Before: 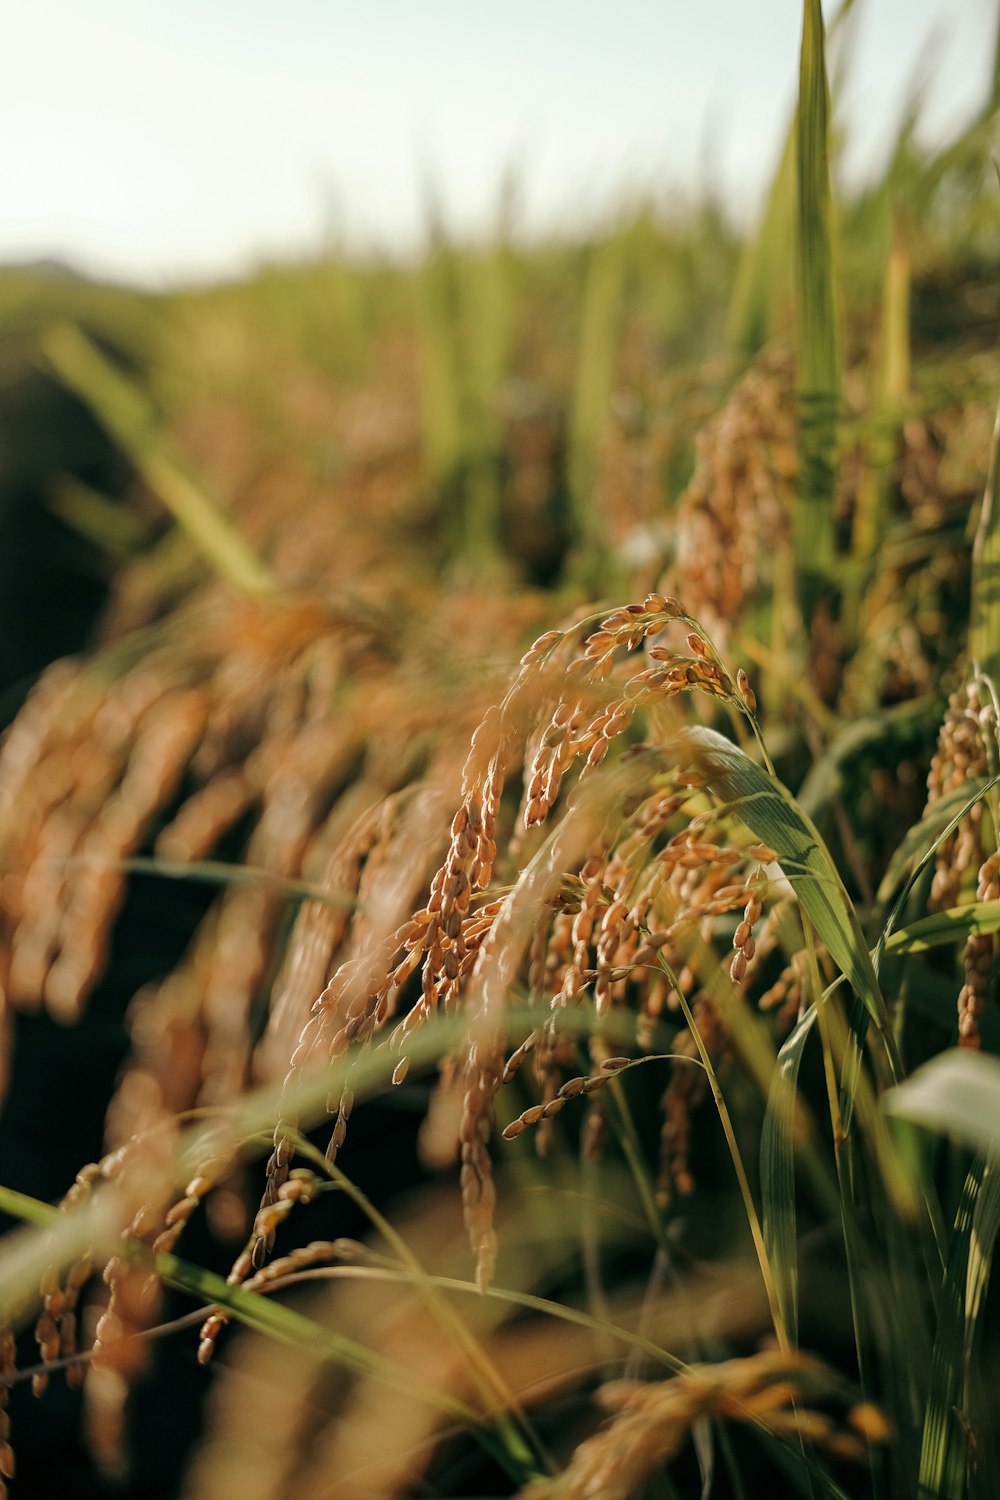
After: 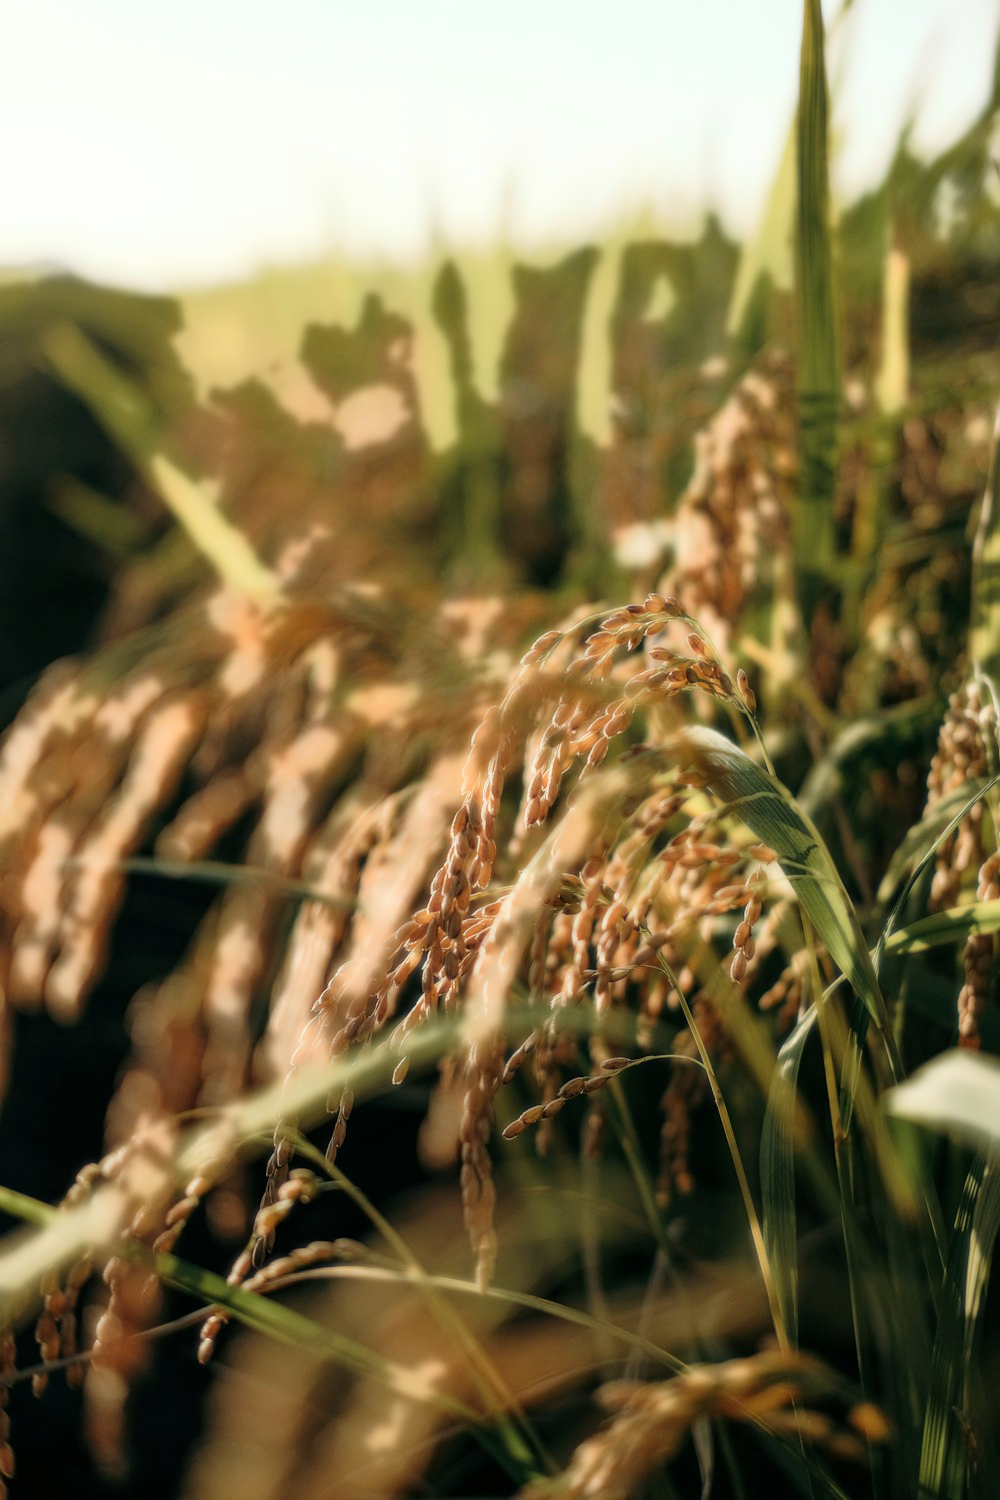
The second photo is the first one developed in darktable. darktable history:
bloom: size 0%, threshold 54.82%, strength 8.31%
exposure: exposure -0.36 EV, compensate highlight preservation false
